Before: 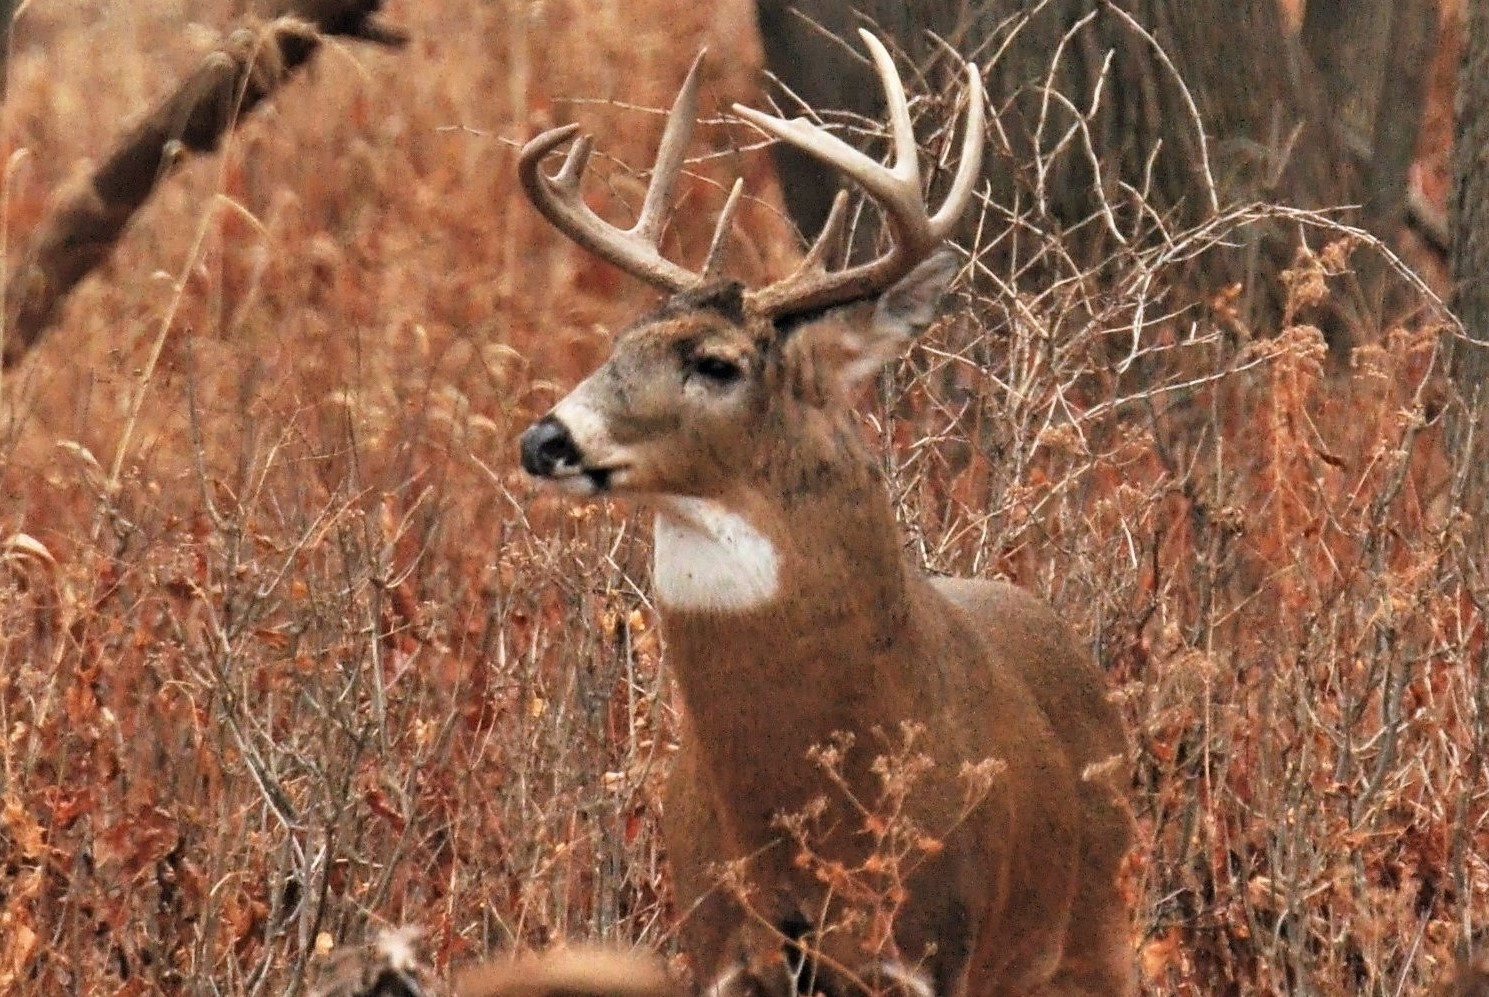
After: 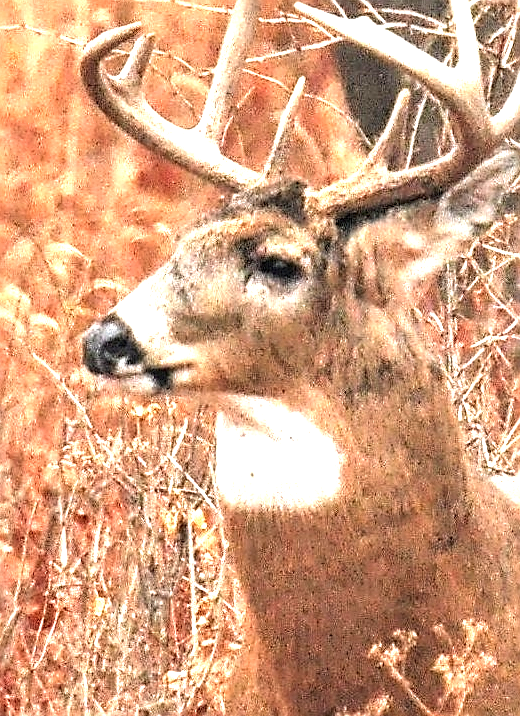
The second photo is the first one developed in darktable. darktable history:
crop and rotate: left 29.47%, top 10.202%, right 35.6%, bottom 17.962%
exposure: black level correction 0, exposure 1.579 EV, compensate highlight preservation false
local contrast: on, module defaults
sharpen: radius 1.377, amount 1.238, threshold 0.625
